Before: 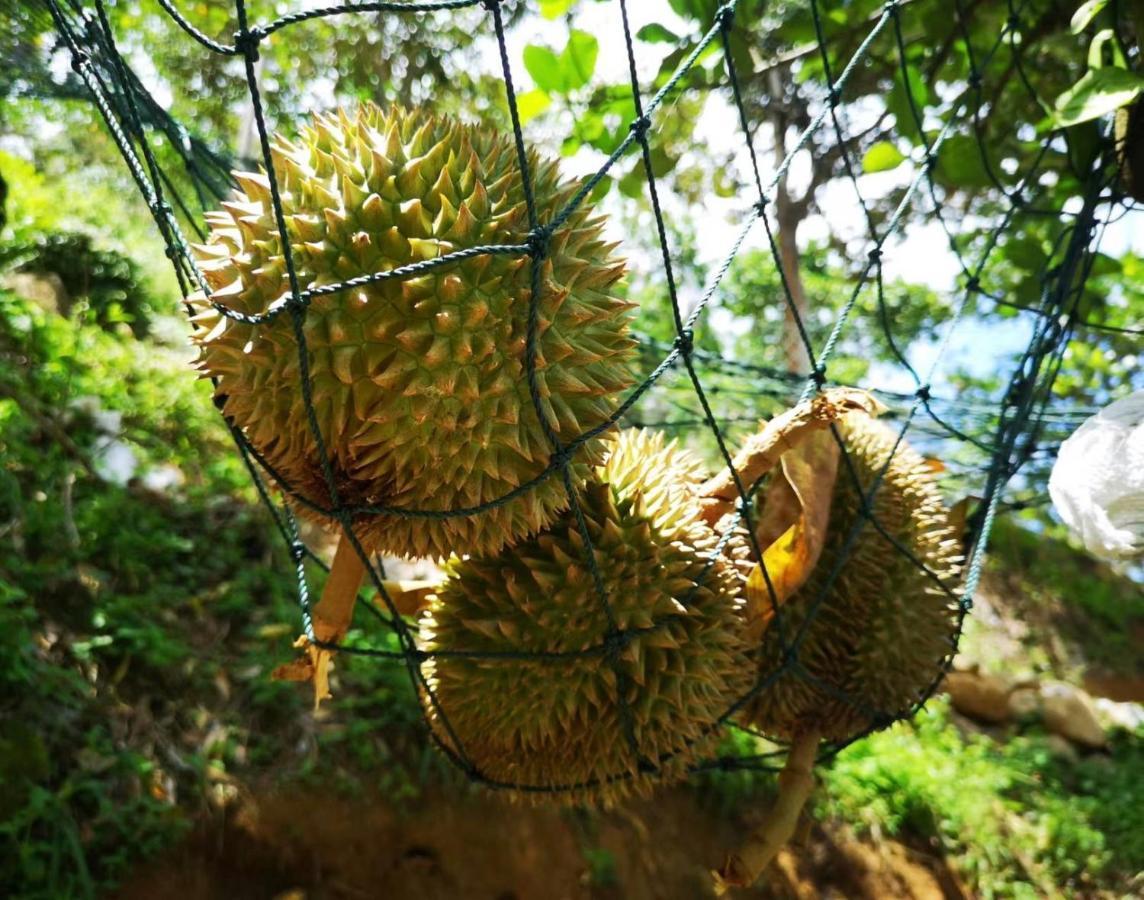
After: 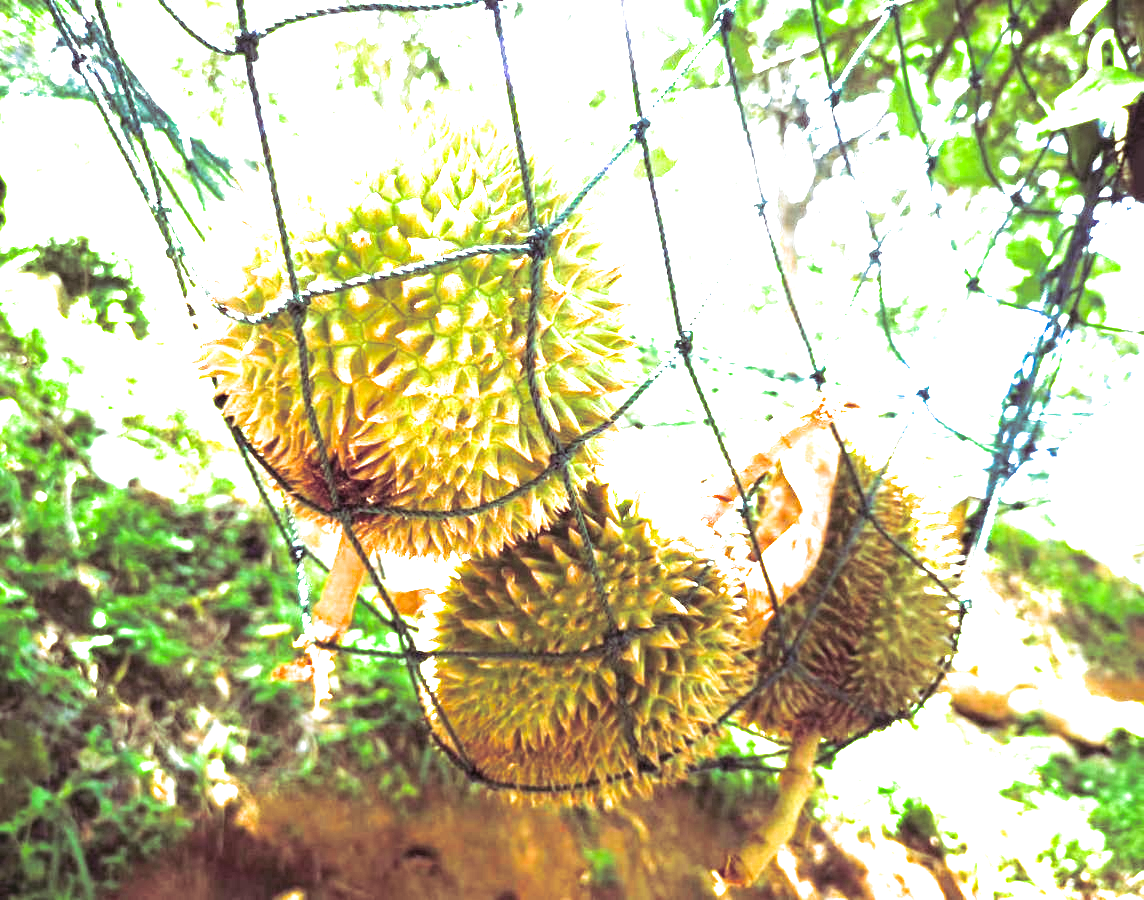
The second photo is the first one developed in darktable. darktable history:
split-toning: shadows › hue 316.8°, shadows › saturation 0.47, highlights › hue 201.6°, highlights › saturation 0, balance -41.97, compress 28.01%
levels: levels [0, 0.374, 0.749]
exposure: exposure 2.25 EV, compensate highlight preservation false
white balance: red 0.967, blue 1.049
